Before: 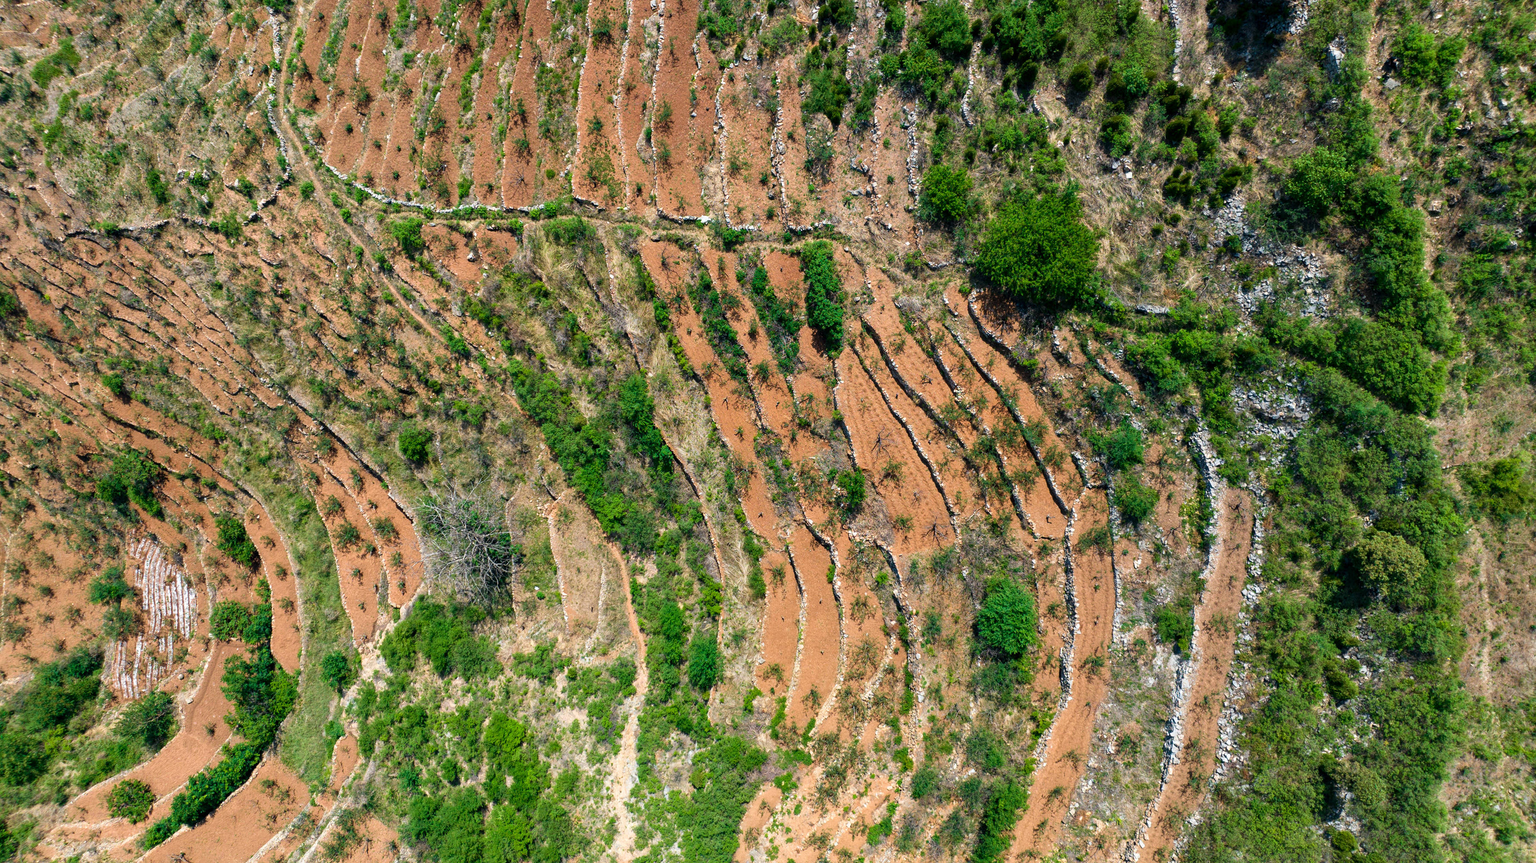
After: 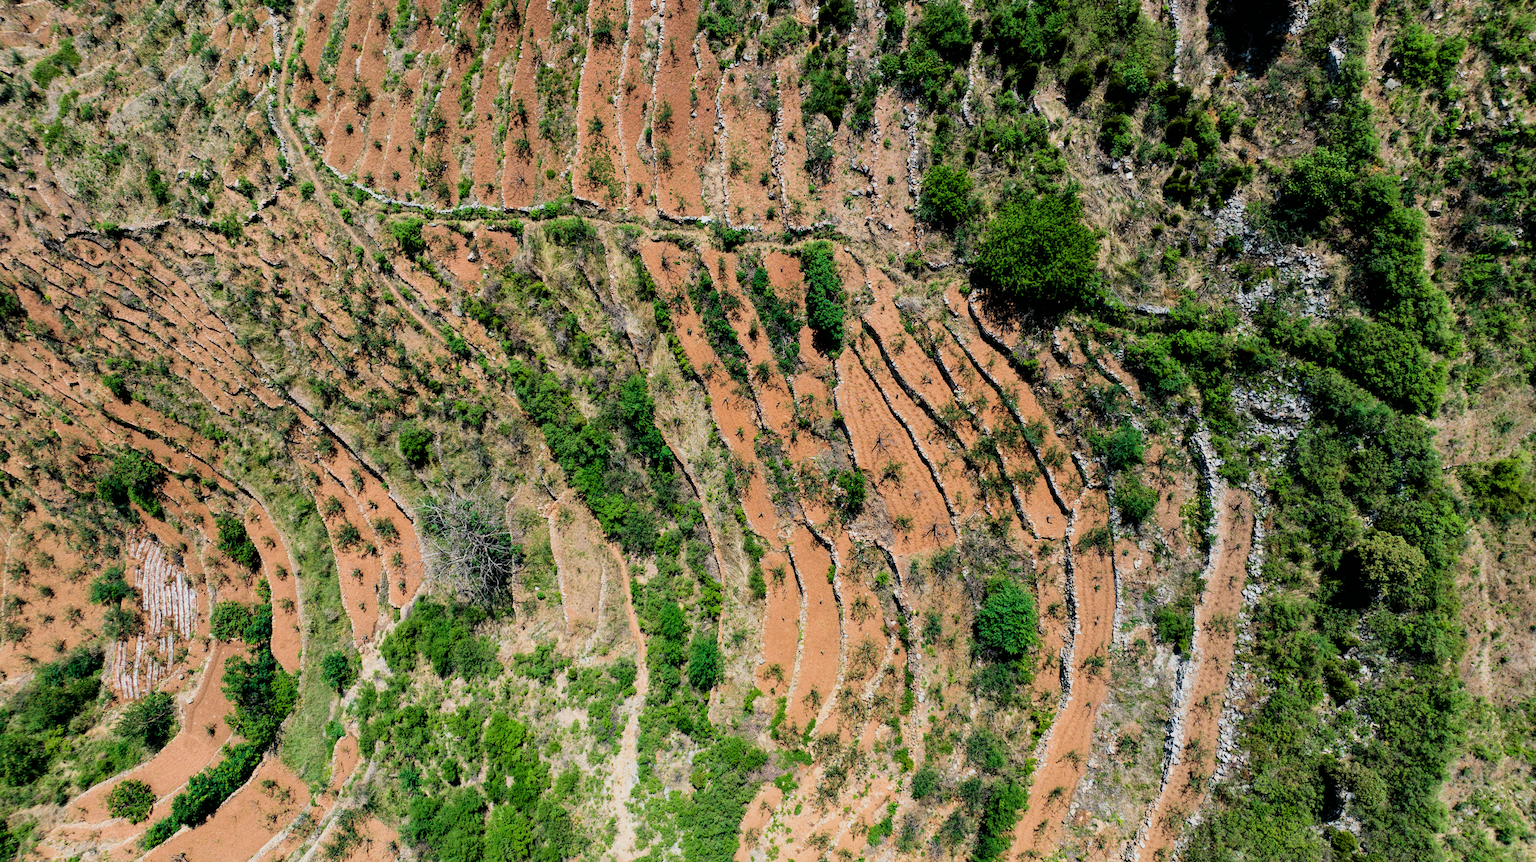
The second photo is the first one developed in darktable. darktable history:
filmic rgb: black relative exposure -5.11 EV, white relative exposure 3.99 EV, hardness 2.9, contrast 1.299, highlights saturation mix -10.51%, iterations of high-quality reconstruction 0
